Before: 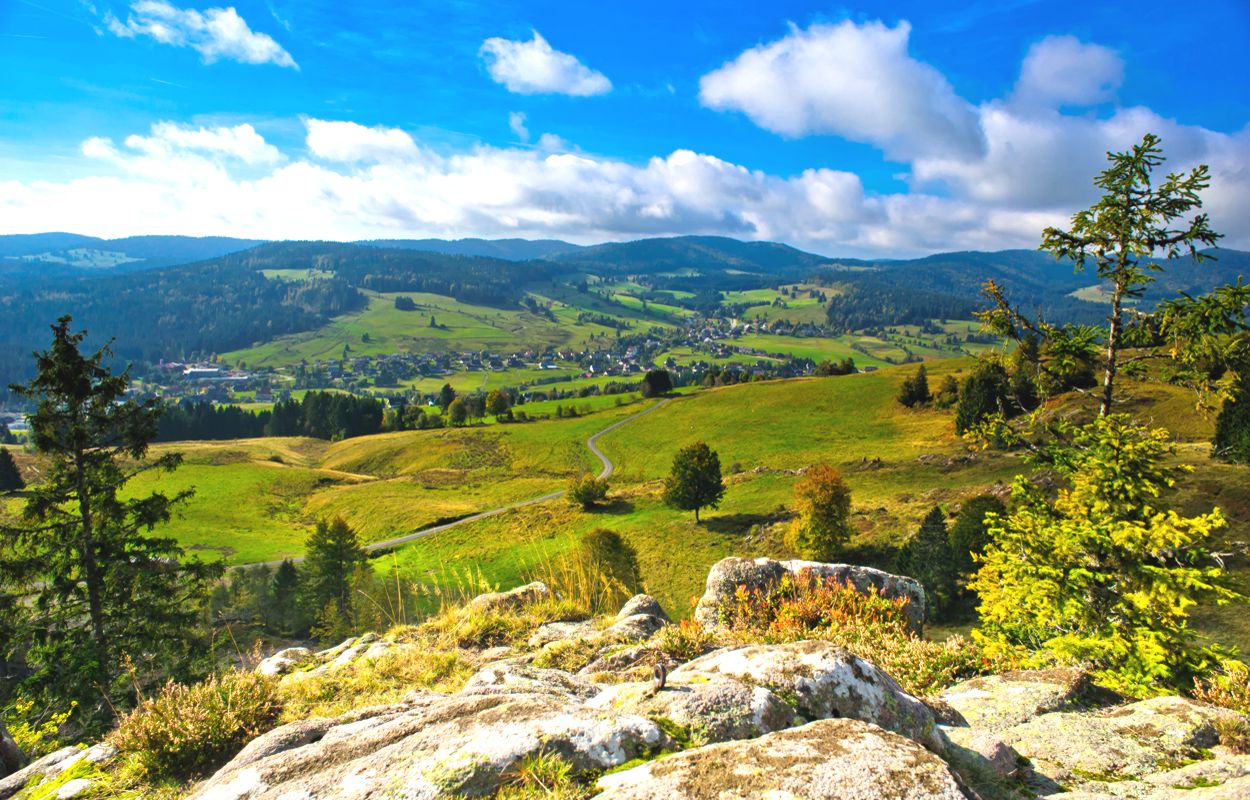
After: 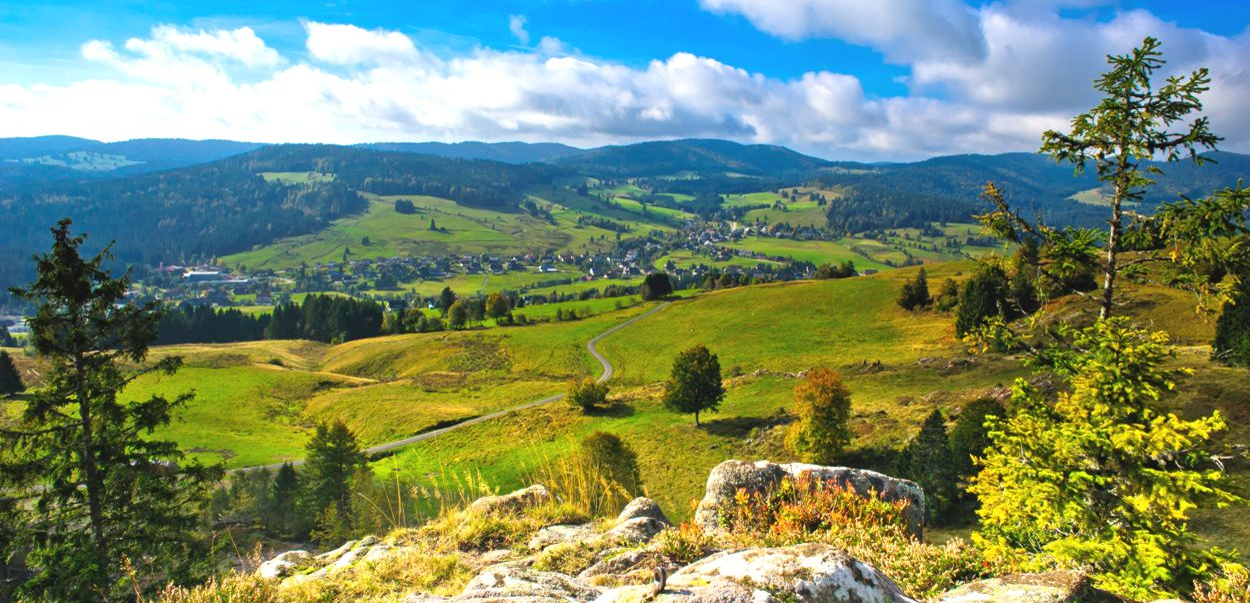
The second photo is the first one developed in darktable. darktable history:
crop and rotate: top 12.208%, bottom 12.342%
